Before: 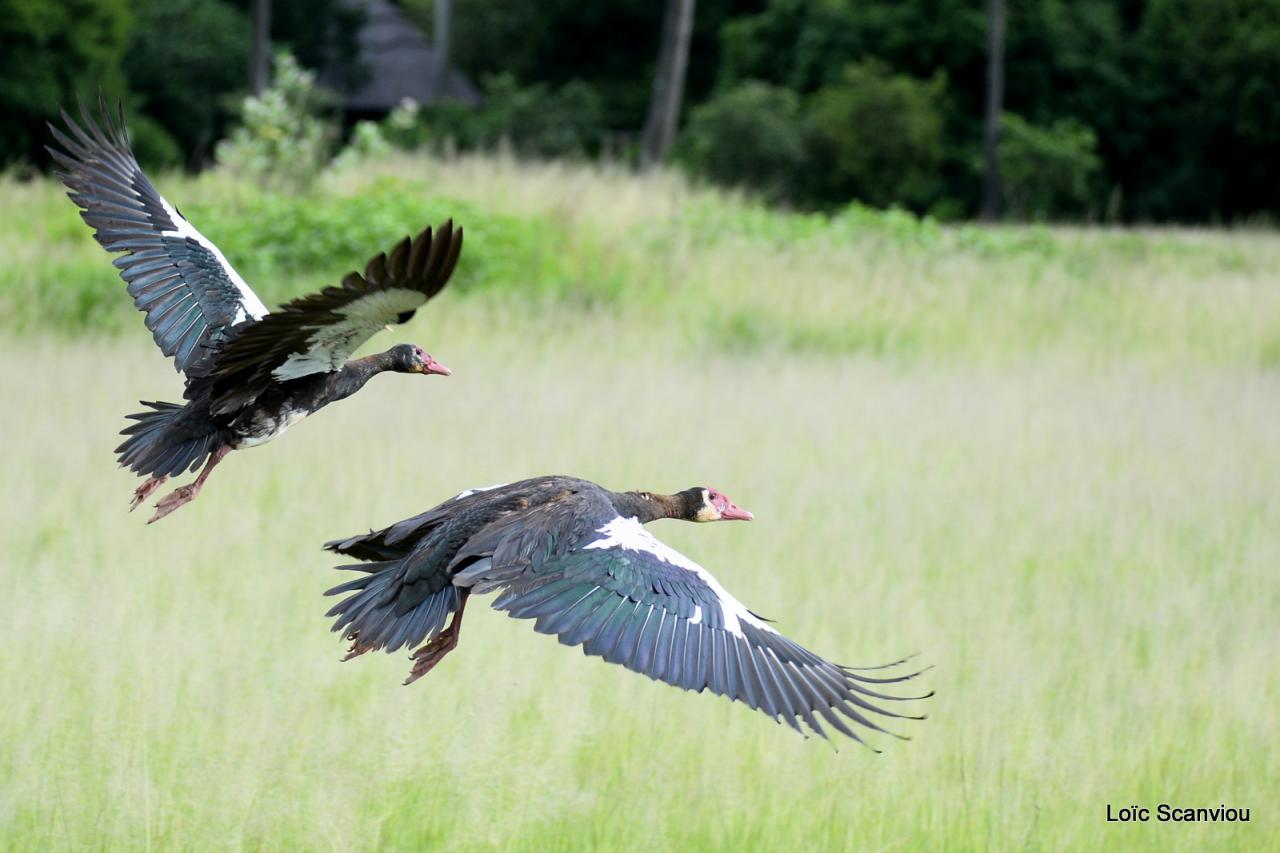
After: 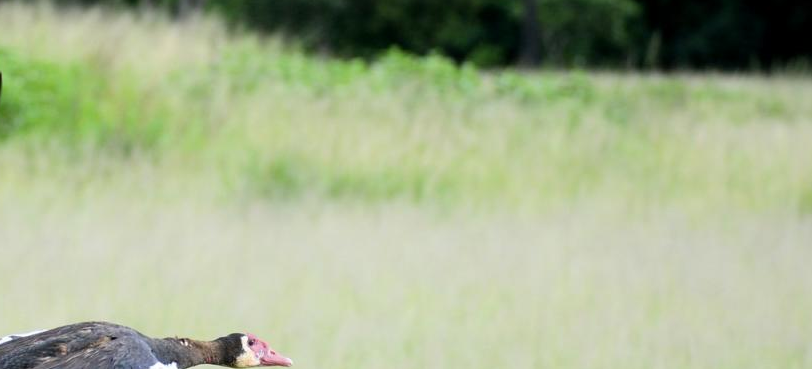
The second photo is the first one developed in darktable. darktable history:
crop: left 36.037%, top 18.111%, right 0.323%, bottom 38.497%
